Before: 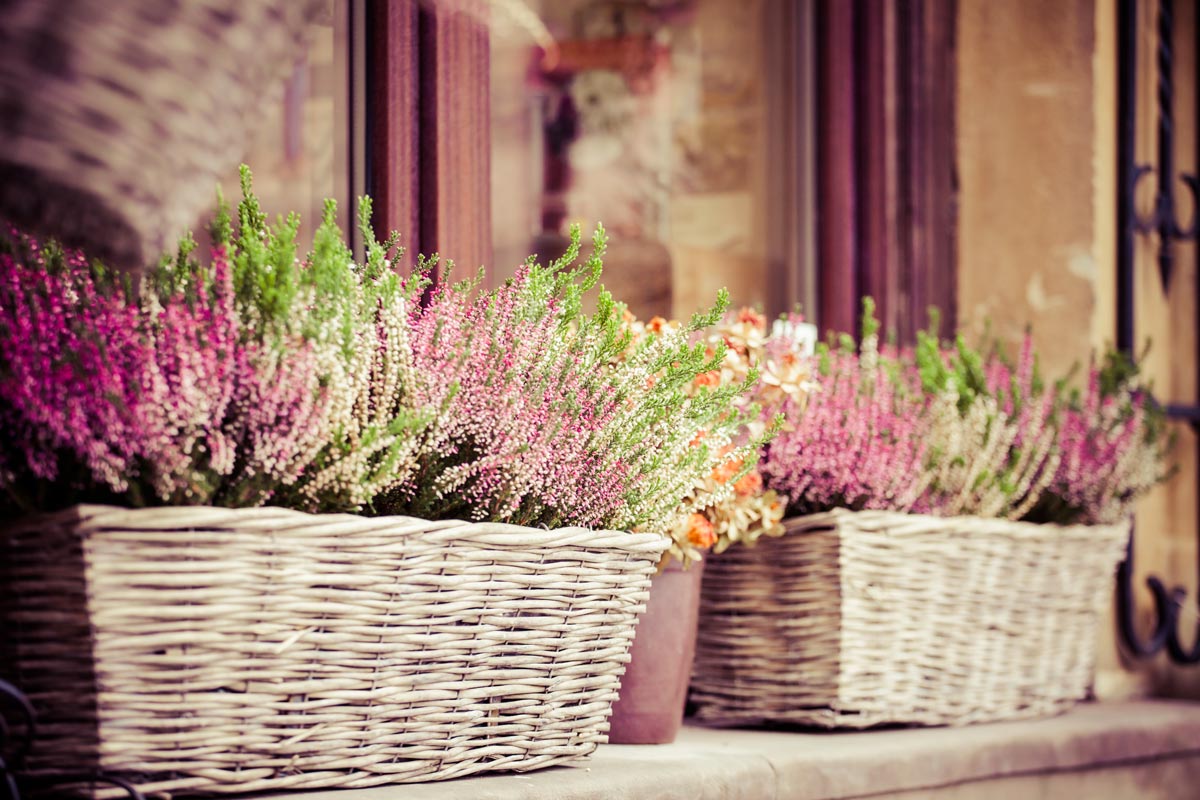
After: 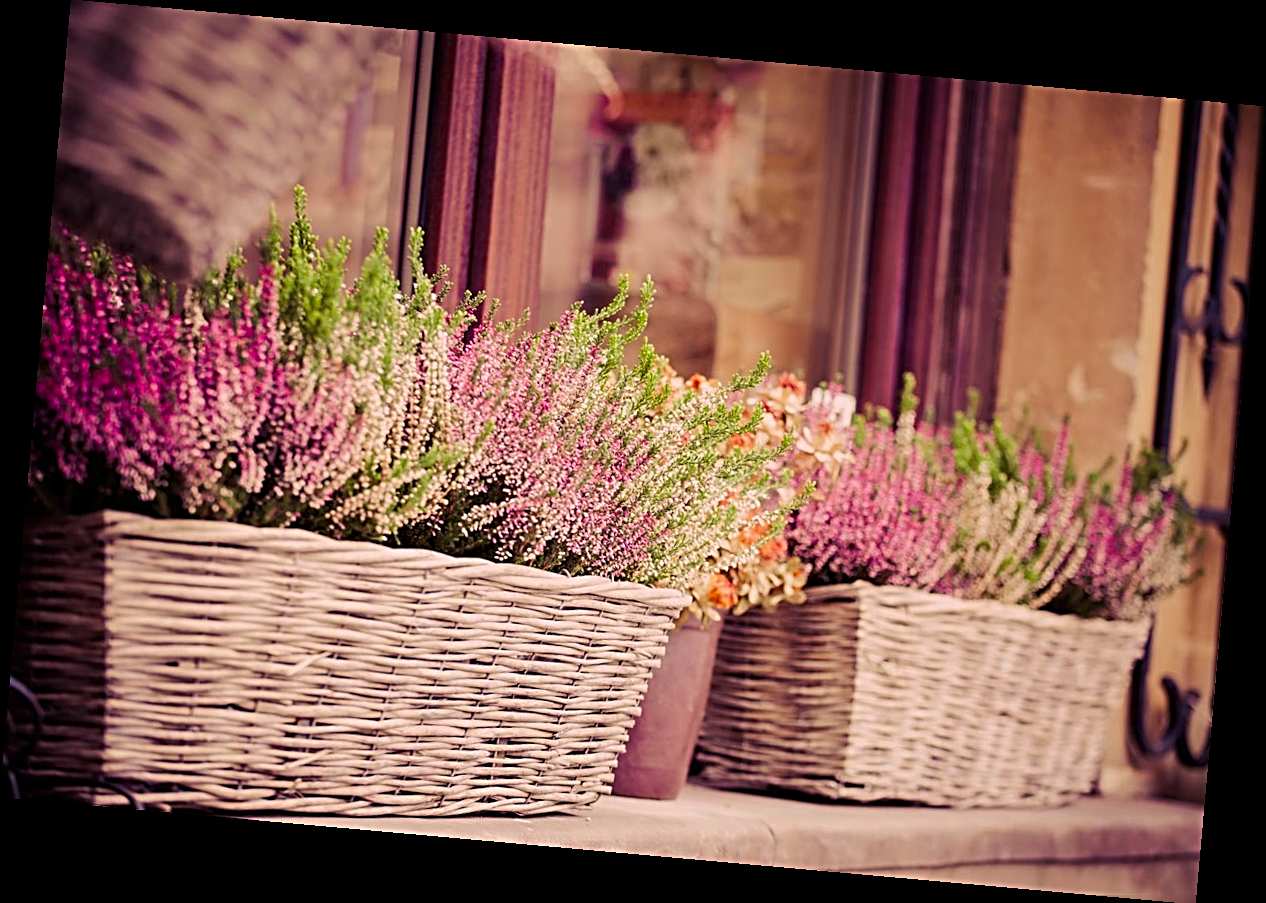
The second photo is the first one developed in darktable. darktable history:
color correction: highlights a* 14.52, highlights b* 4.84
sharpen: radius 3.025, amount 0.757
rotate and perspective: rotation 5.12°, automatic cropping off
shadows and highlights: radius 121.13, shadows 21.4, white point adjustment -9.72, highlights -14.39, soften with gaussian
